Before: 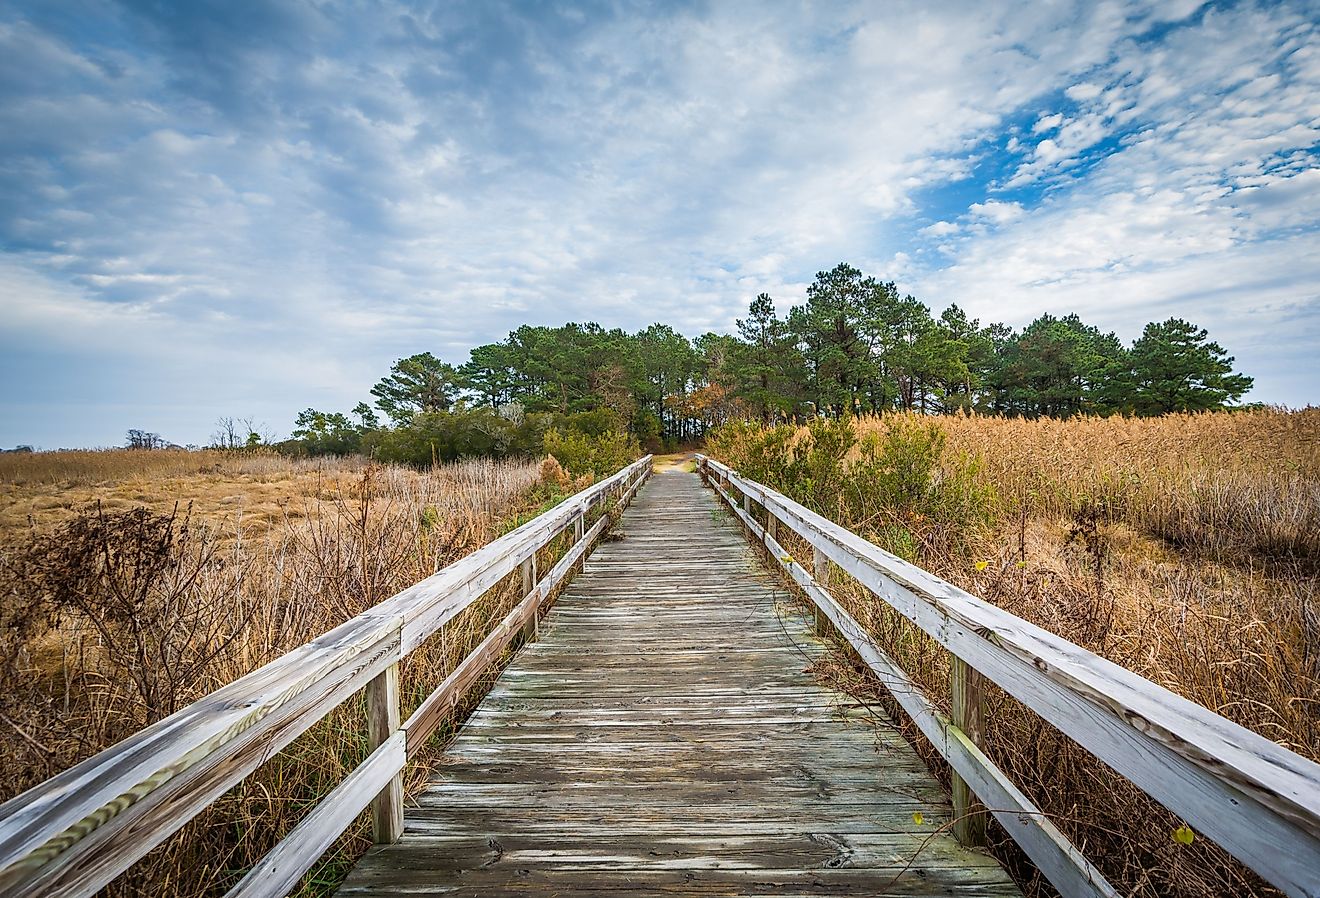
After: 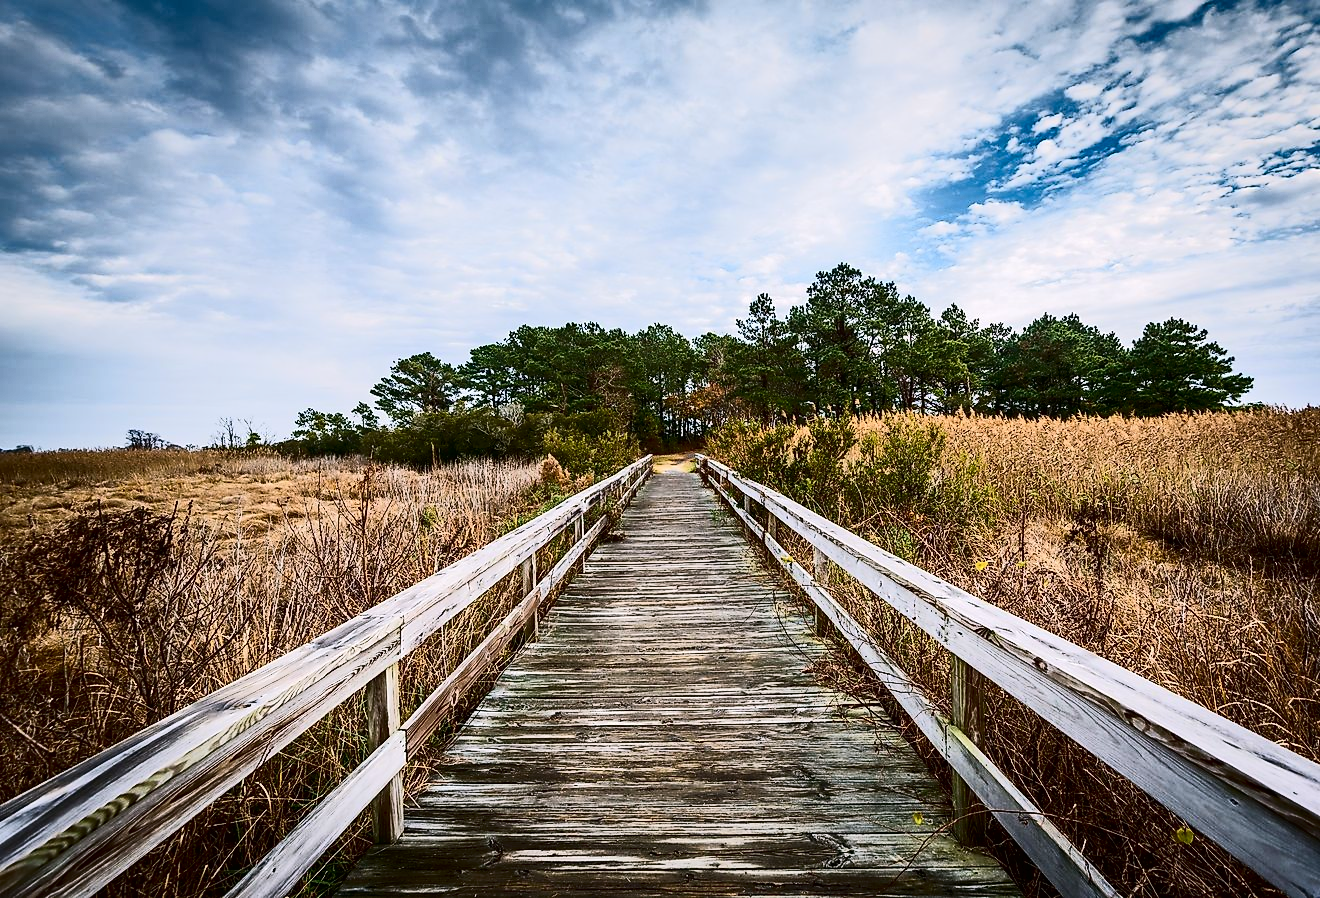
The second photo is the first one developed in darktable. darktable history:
tone curve: curves: ch0 [(0, 0) (0.003, 0.005) (0.011, 0.006) (0.025, 0.004) (0.044, 0.004) (0.069, 0.007) (0.1, 0.014) (0.136, 0.018) (0.177, 0.034) (0.224, 0.065) (0.277, 0.089) (0.335, 0.143) (0.399, 0.219) (0.468, 0.327) (0.543, 0.455) (0.623, 0.63) (0.709, 0.786) (0.801, 0.87) (0.898, 0.922) (1, 1)], color space Lab, independent channels, preserve colors none
color correction: highlights a* 3.03, highlights b* -1.31, shadows a* -0.067, shadows b* 2.44, saturation 0.983
